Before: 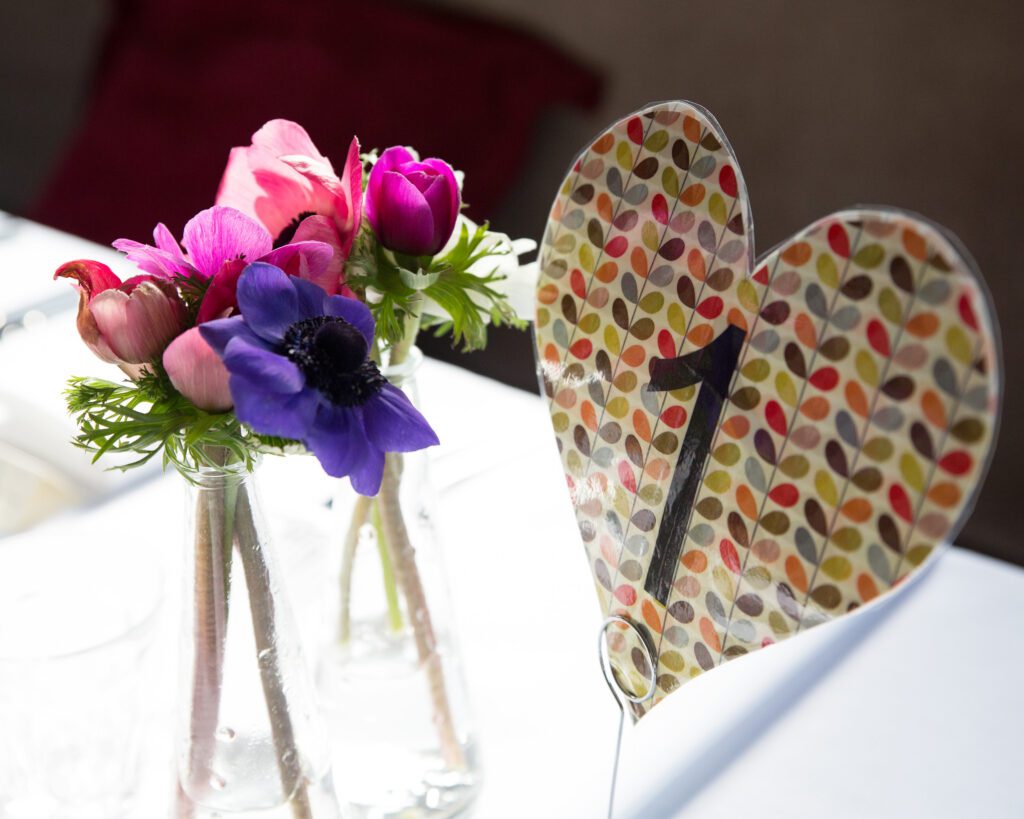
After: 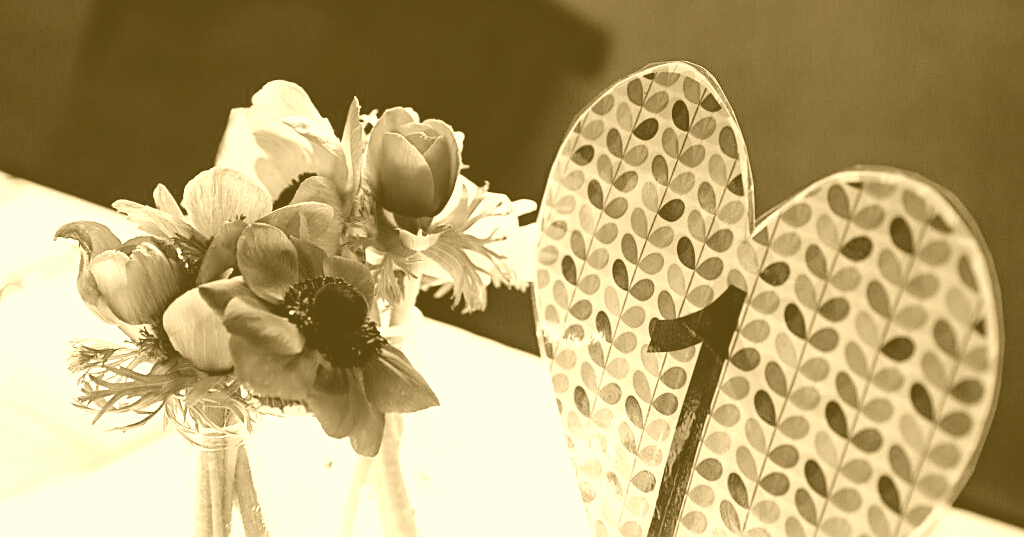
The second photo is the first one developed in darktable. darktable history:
filmic rgb: black relative exposure -7.65 EV, white relative exposure 4.56 EV, hardness 3.61
crop and rotate: top 4.848%, bottom 29.503%
sharpen: amount 0.6
haze removal: compatibility mode true, adaptive false
colorize: hue 36°, source mix 100%
